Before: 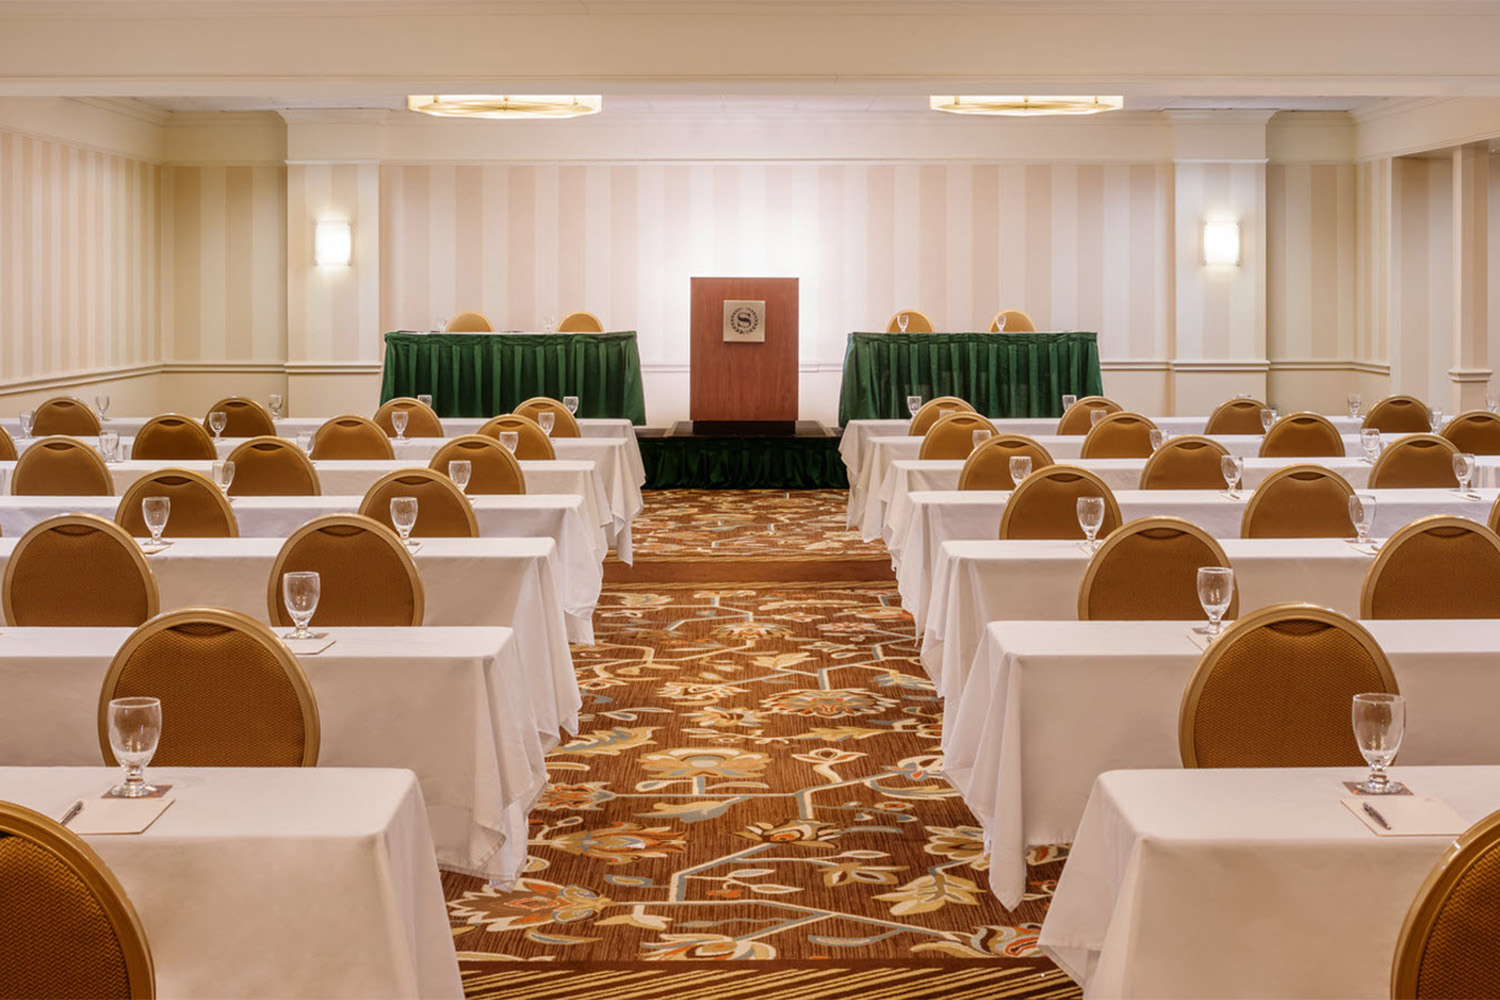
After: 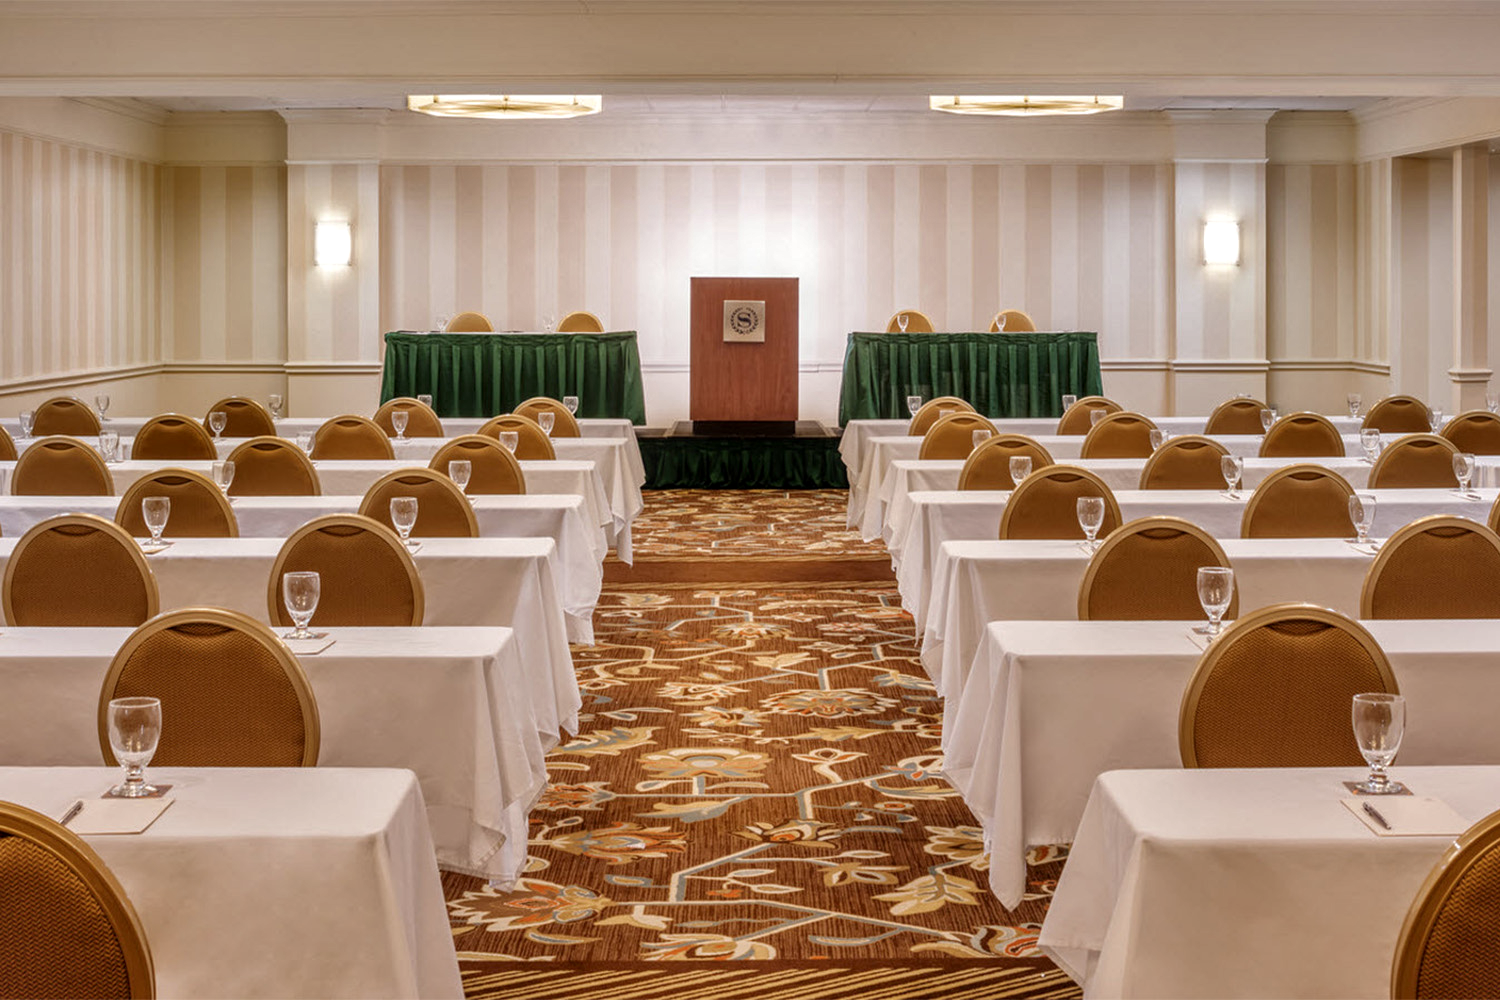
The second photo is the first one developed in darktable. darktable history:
contrast brightness saturation: saturation -0.05
local contrast: on, module defaults
shadows and highlights: shadows 60, highlights -60.23, soften with gaussian
tone equalizer: -8 EV -1.84 EV, -7 EV -1.16 EV, -6 EV -1.62 EV, smoothing diameter 25%, edges refinement/feathering 10, preserve details guided filter
